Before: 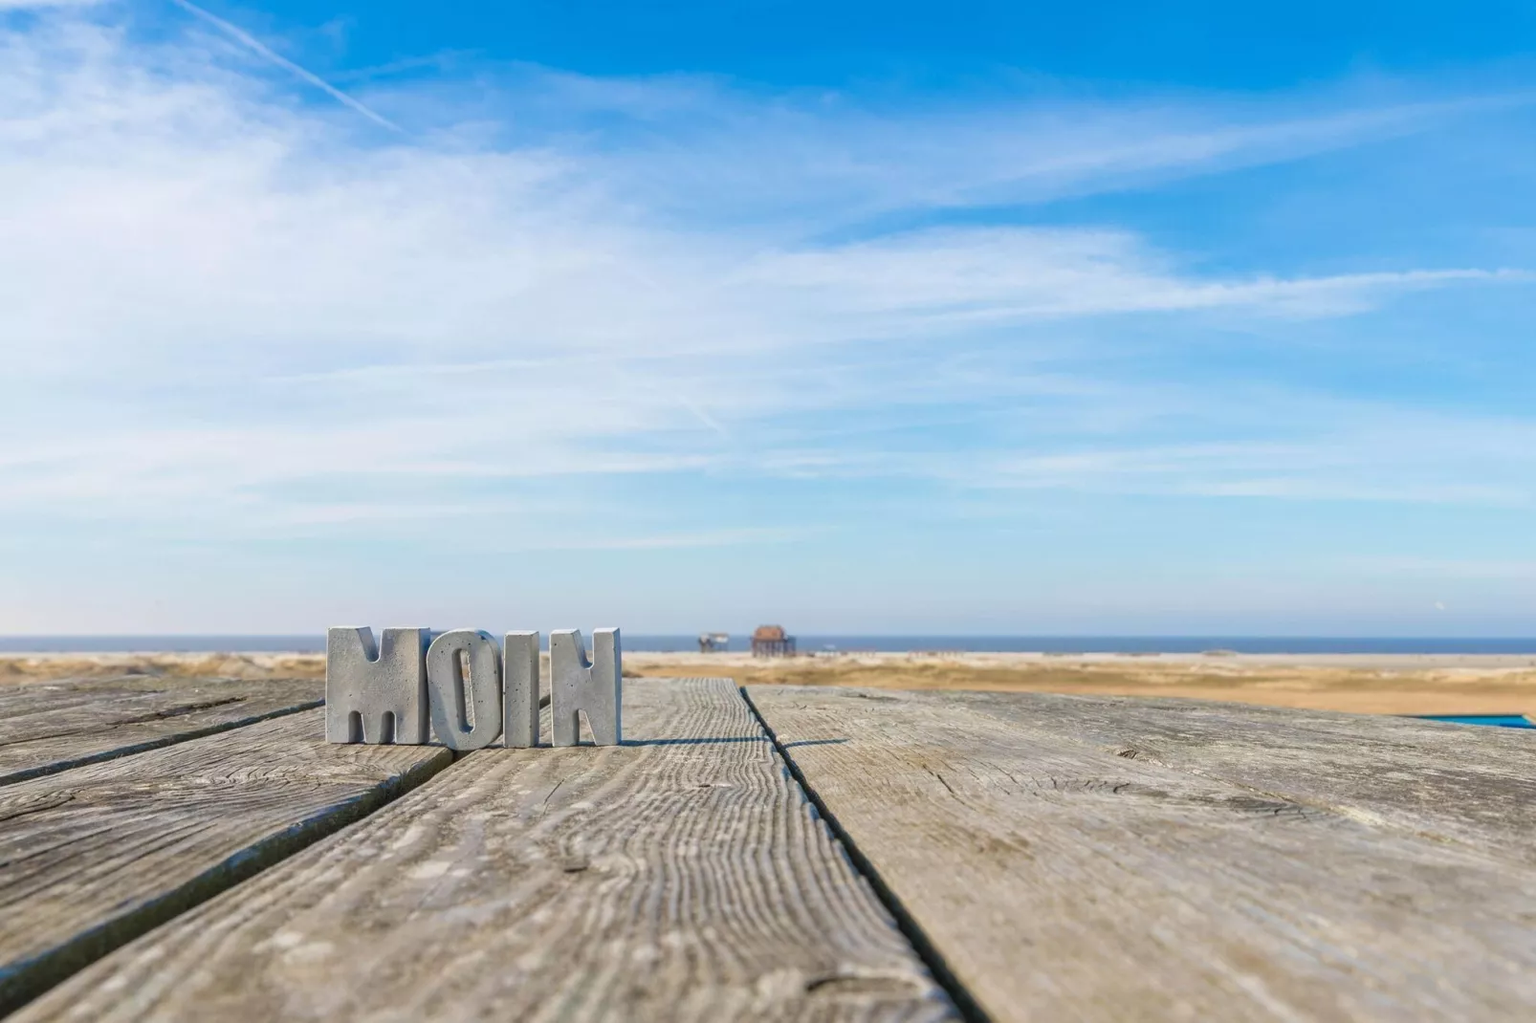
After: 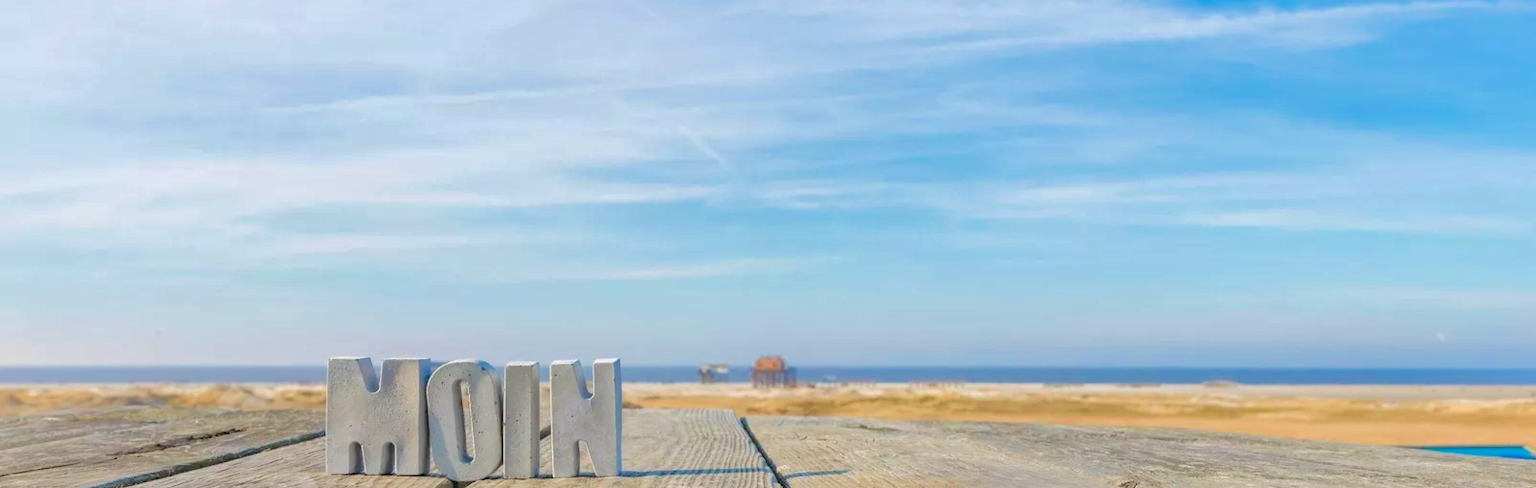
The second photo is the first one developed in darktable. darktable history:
tone equalizer: -7 EV 0.15 EV, -6 EV 0.627 EV, -5 EV 1.12 EV, -4 EV 1.33 EV, -3 EV 1.17 EV, -2 EV 0.6 EV, -1 EV 0.153 EV, edges refinement/feathering 500, mask exposure compensation -1.57 EV, preserve details no
crop and rotate: top 26.374%, bottom 25.936%
shadows and highlights: shadows 39.75, highlights -59.94
